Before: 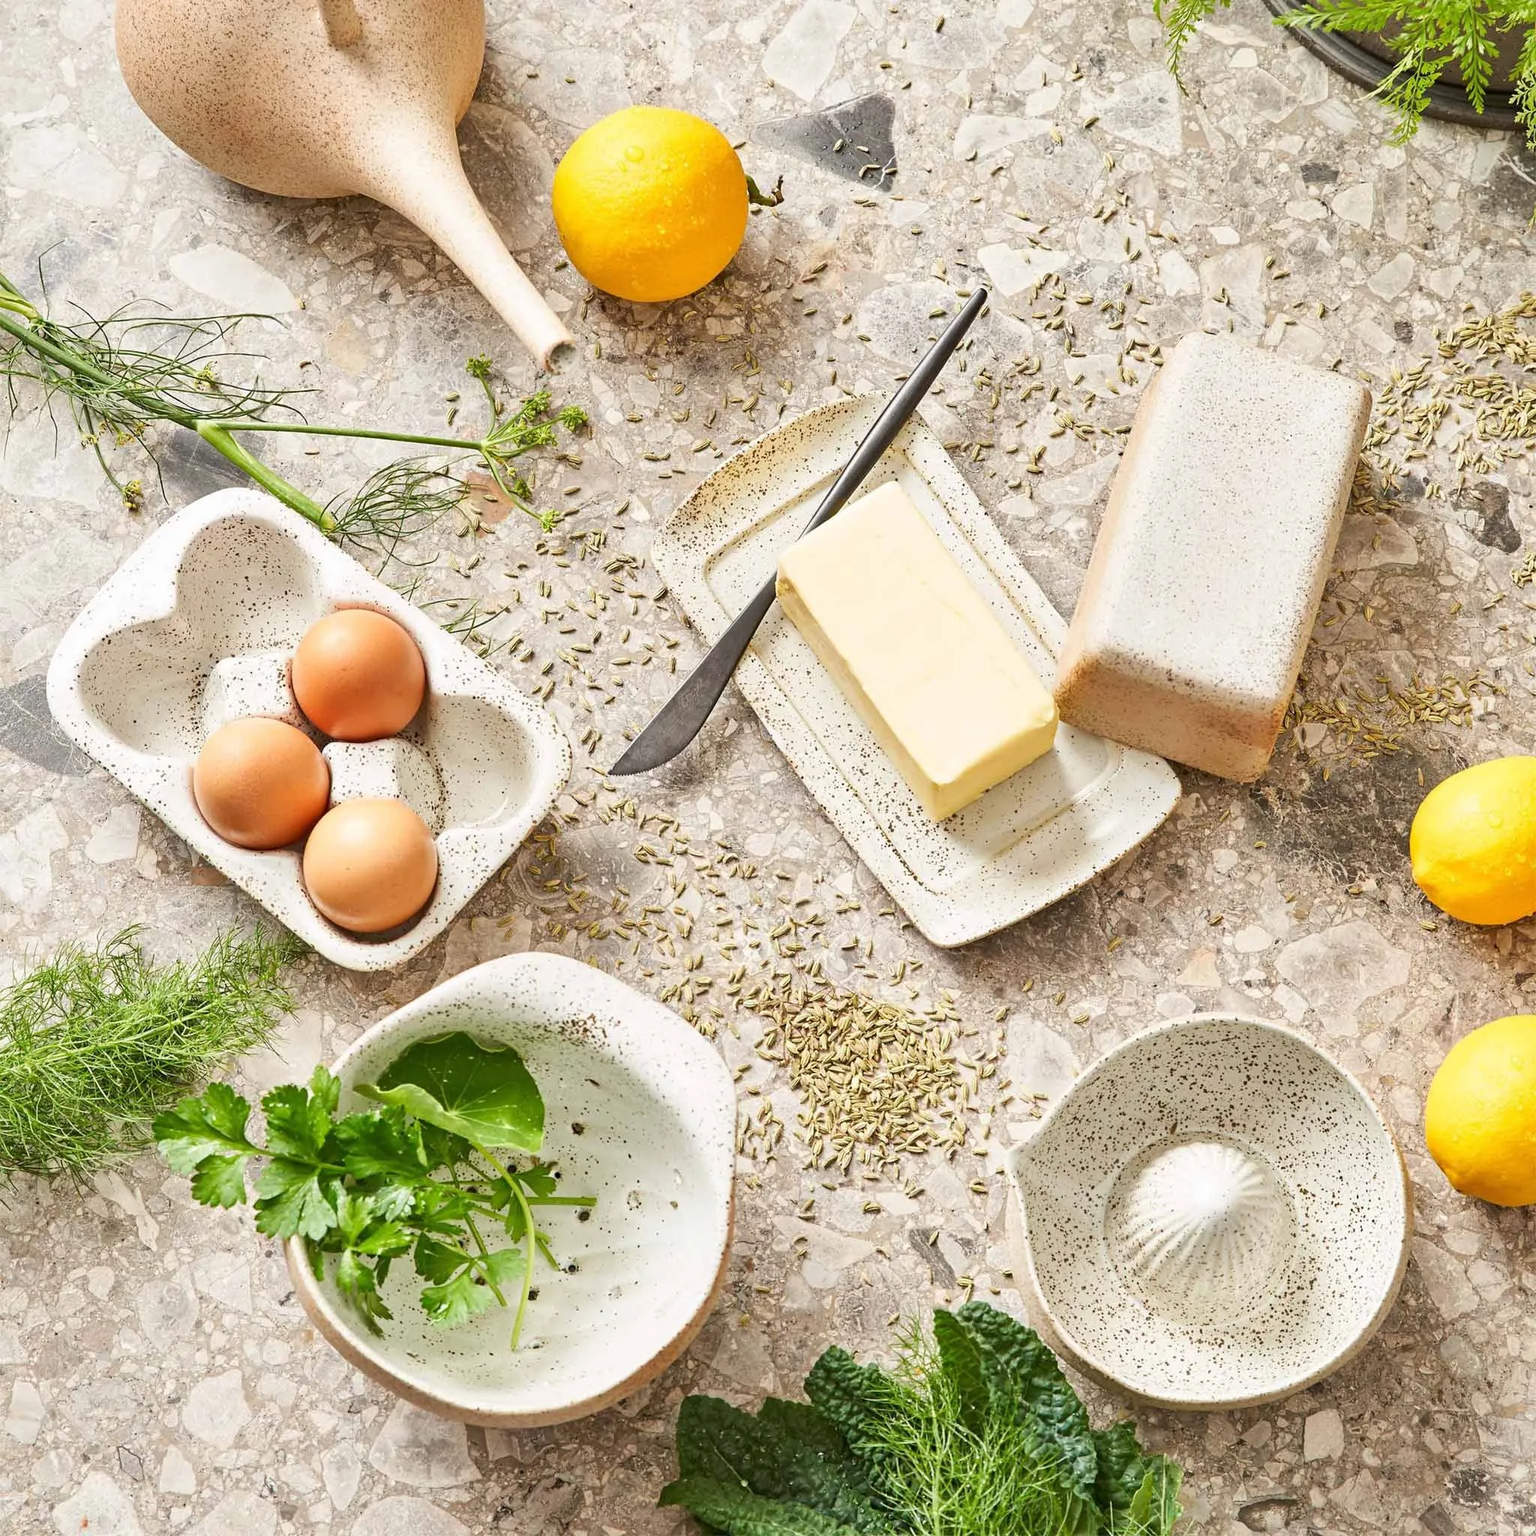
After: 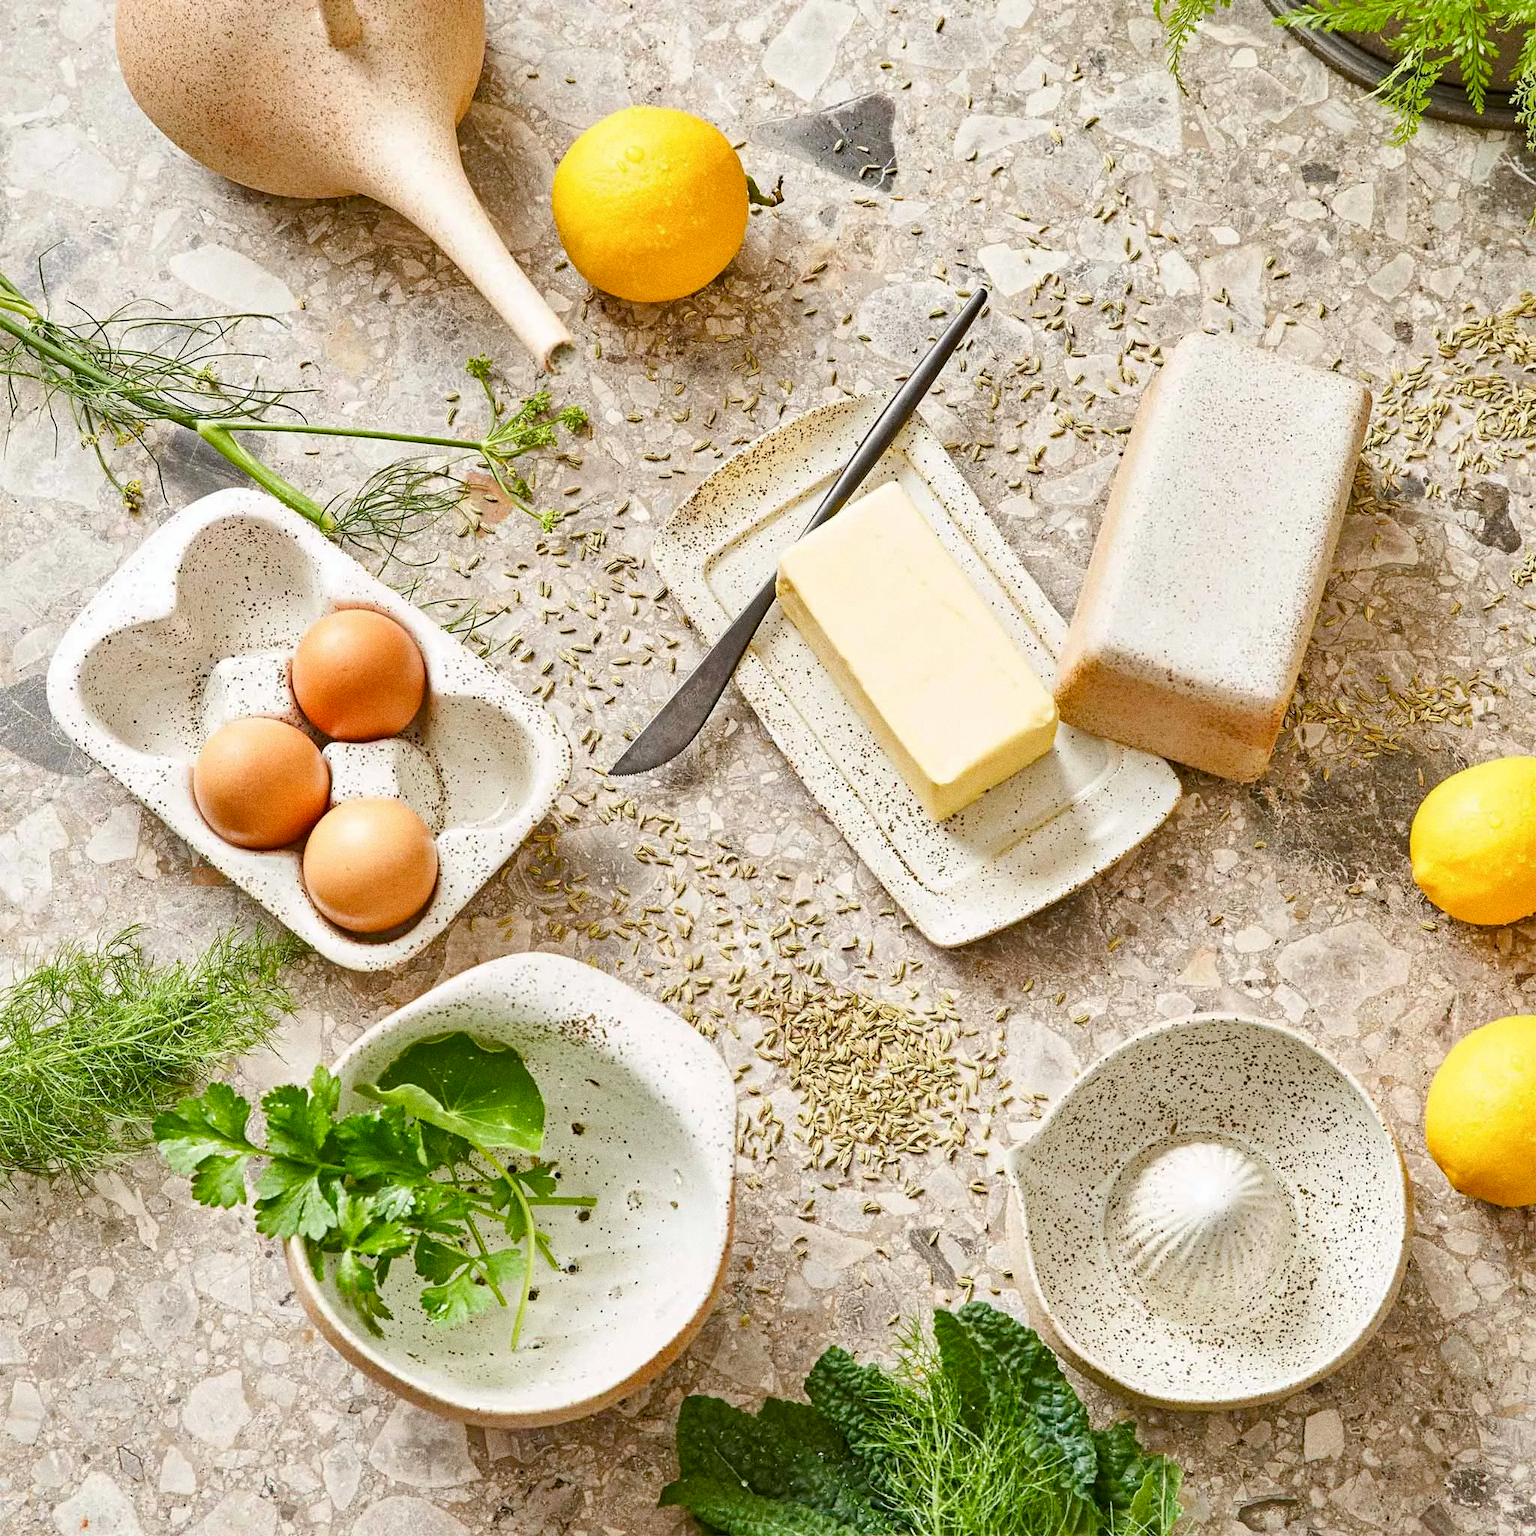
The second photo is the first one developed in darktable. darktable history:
haze removal: compatibility mode true, adaptive false
grain: coarseness 0.09 ISO, strength 40%
color balance rgb: perceptual saturation grading › global saturation 20%, perceptual saturation grading › highlights -25%, perceptual saturation grading › shadows 25%
